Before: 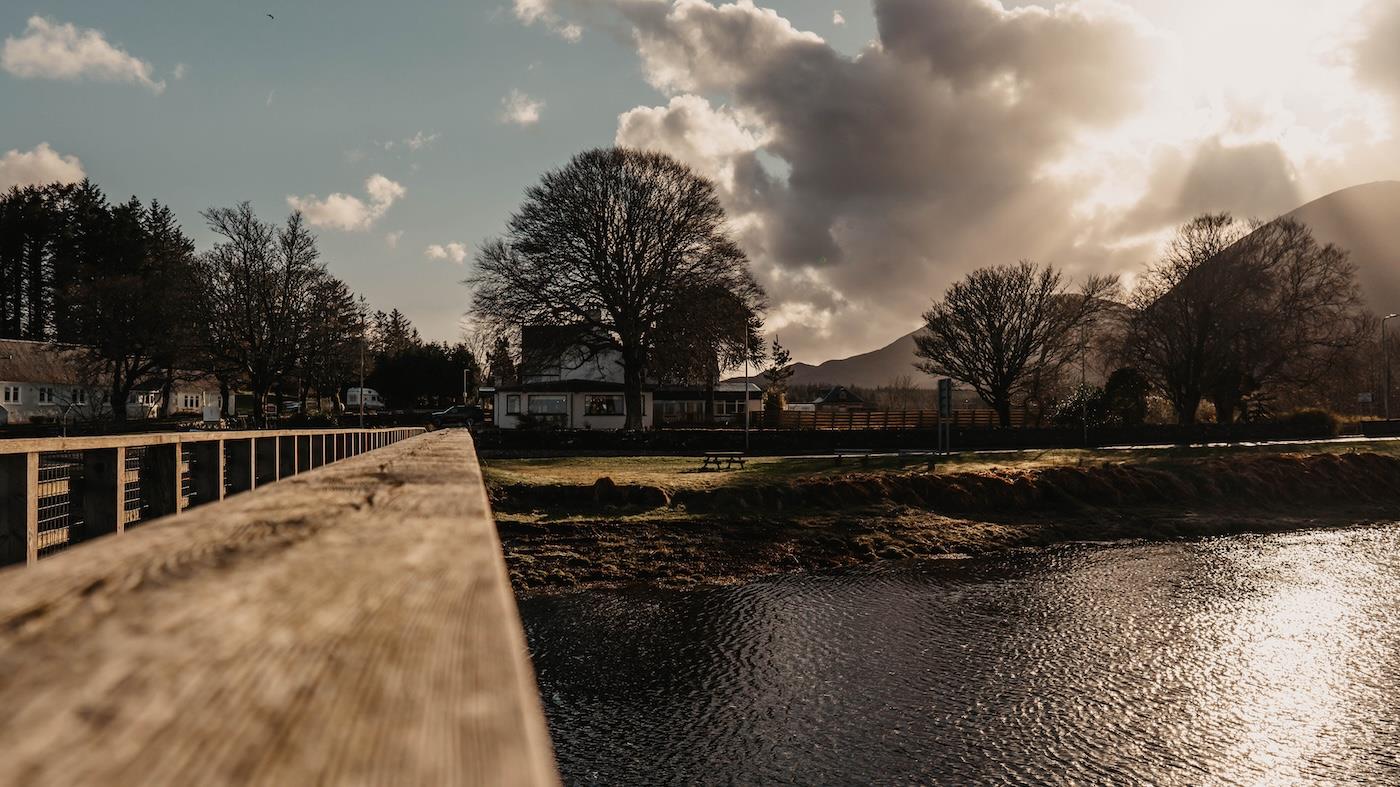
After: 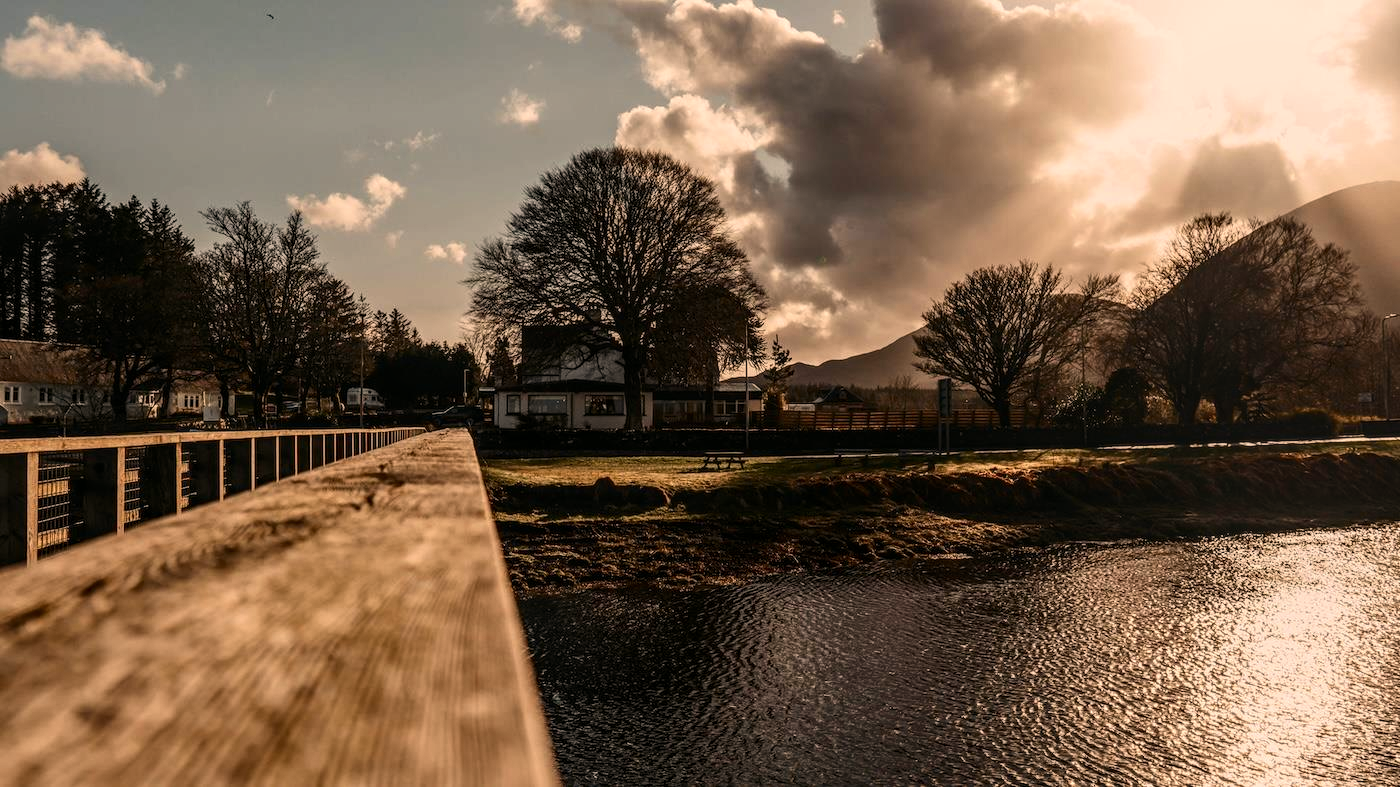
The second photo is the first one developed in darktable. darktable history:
local contrast: on, module defaults
tone curve: curves: ch0 [(0, 0) (0.227, 0.17) (0.766, 0.774) (1, 1)]; ch1 [(0, 0) (0.114, 0.127) (0.437, 0.452) (0.498, 0.495) (0.579, 0.576) (1, 1)]; ch2 [(0, 0) (0.233, 0.259) (0.493, 0.492) (0.568, 0.579) (1, 1)], color space Lab, independent channels, preserve colors none
white balance: red 1.127, blue 0.943
